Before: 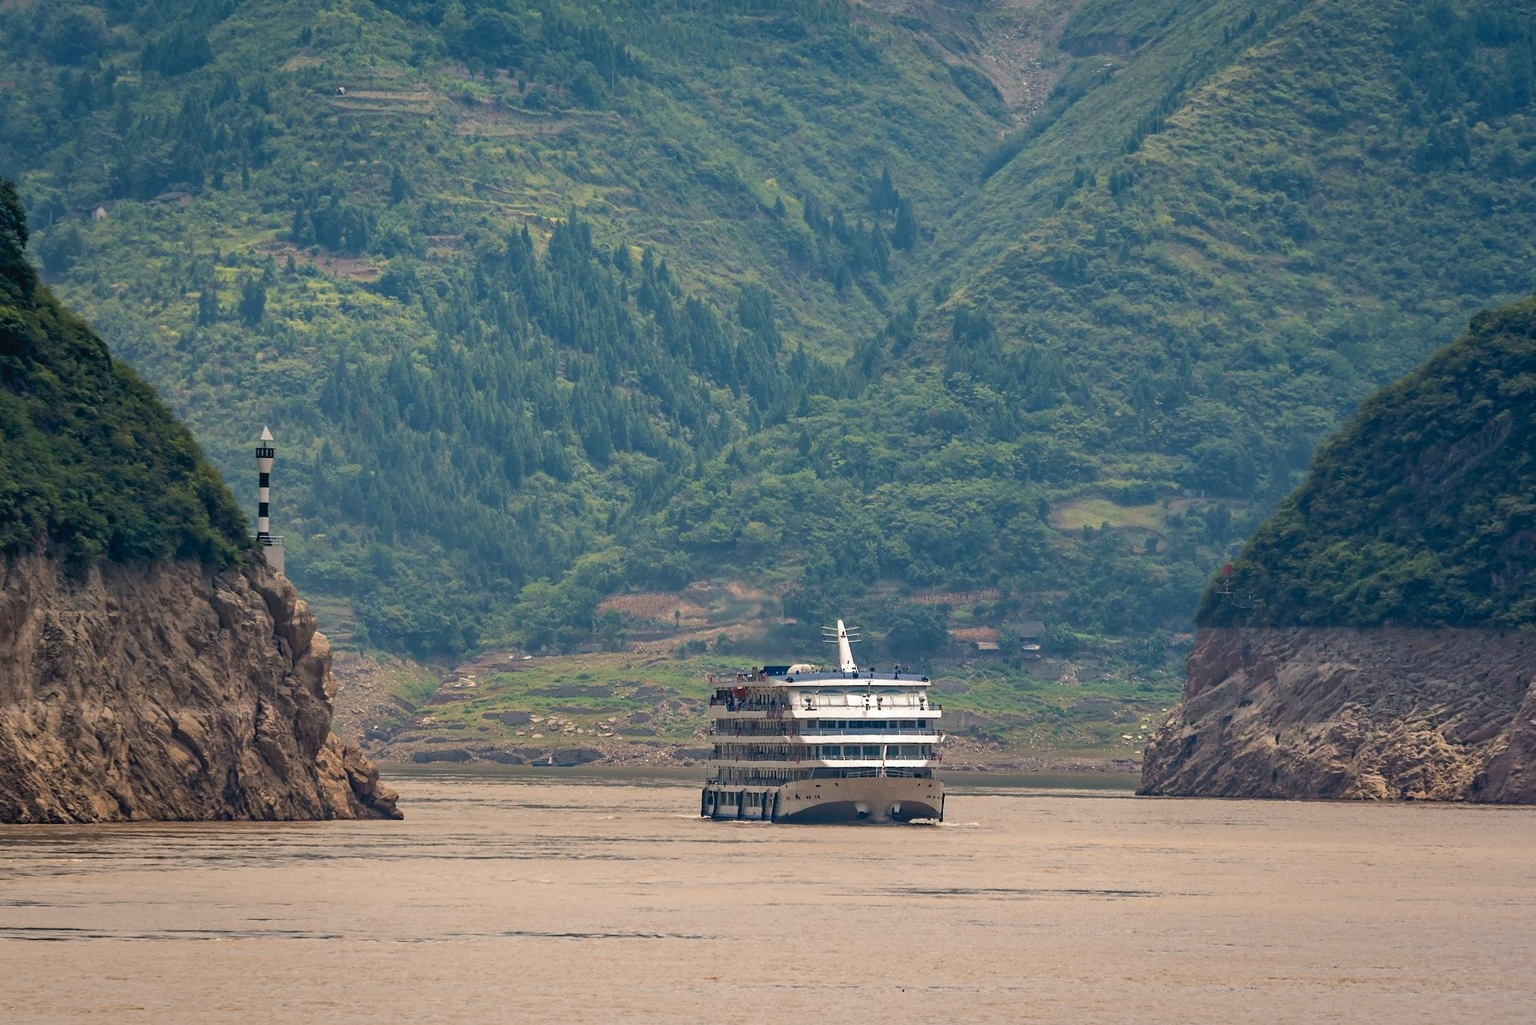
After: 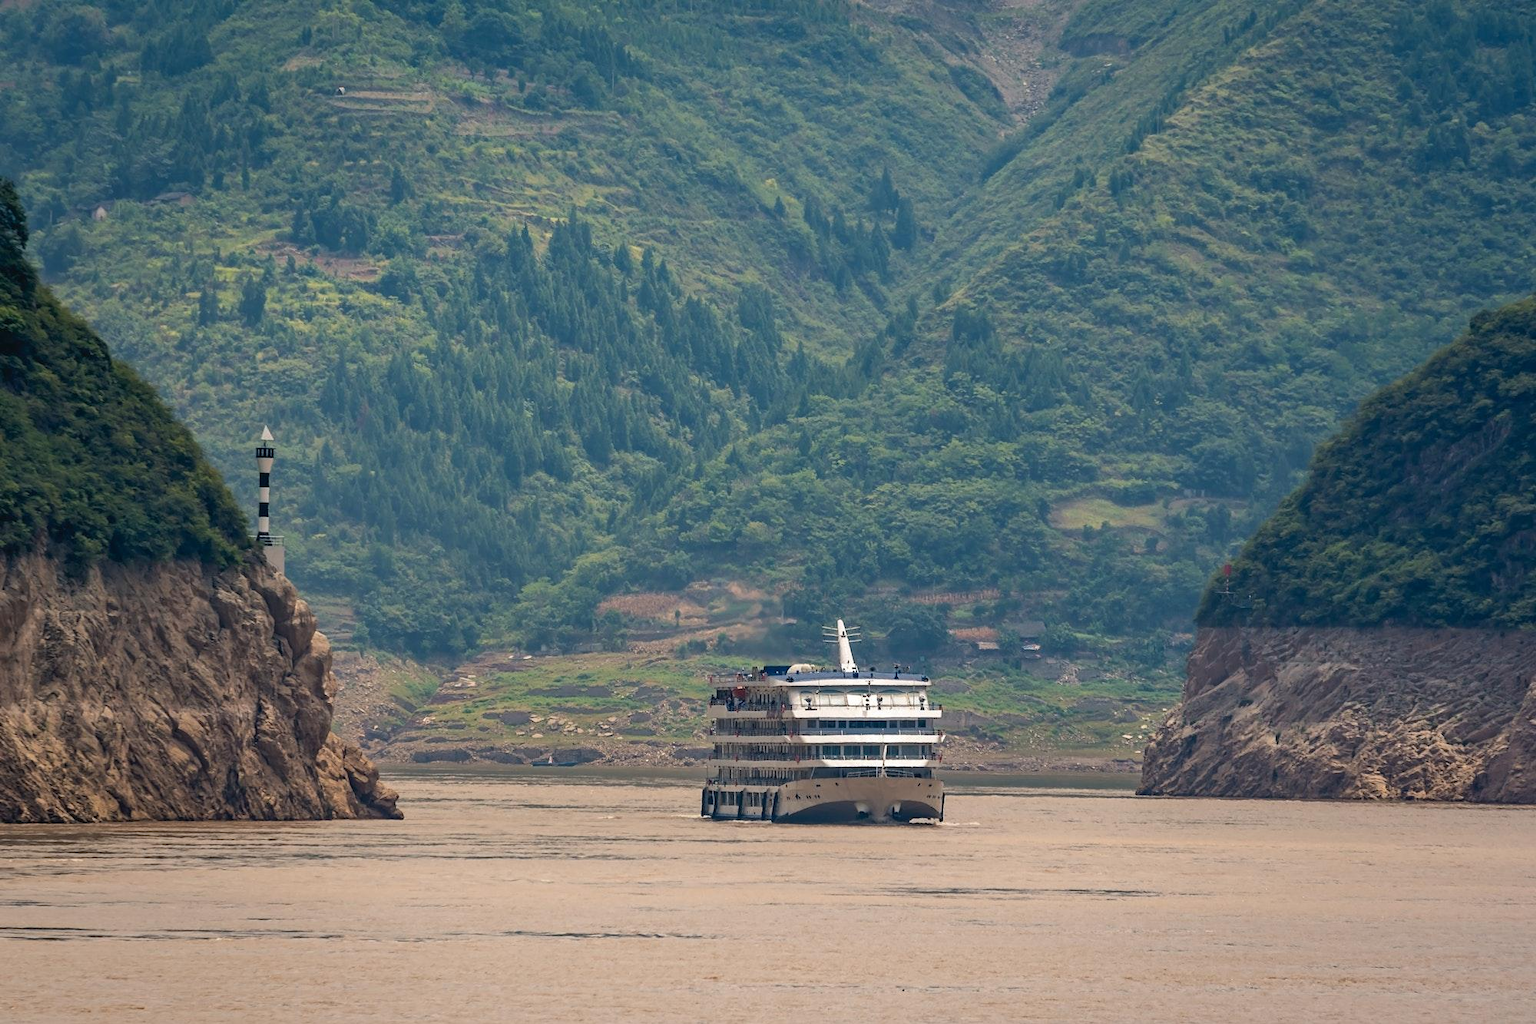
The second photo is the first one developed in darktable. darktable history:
tone curve: curves: ch0 [(0, 0) (0.003, 0.003) (0.011, 0.011) (0.025, 0.025) (0.044, 0.044) (0.069, 0.069) (0.1, 0.099) (0.136, 0.135) (0.177, 0.176) (0.224, 0.223) (0.277, 0.275) (0.335, 0.333) (0.399, 0.396) (0.468, 0.465) (0.543, 0.546) (0.623, 0.625) (0.709, 0.711) (0.801, 0.802) (0.898, 0.898) (1, 1)], color space Lab, independent channels, preserve colors none
